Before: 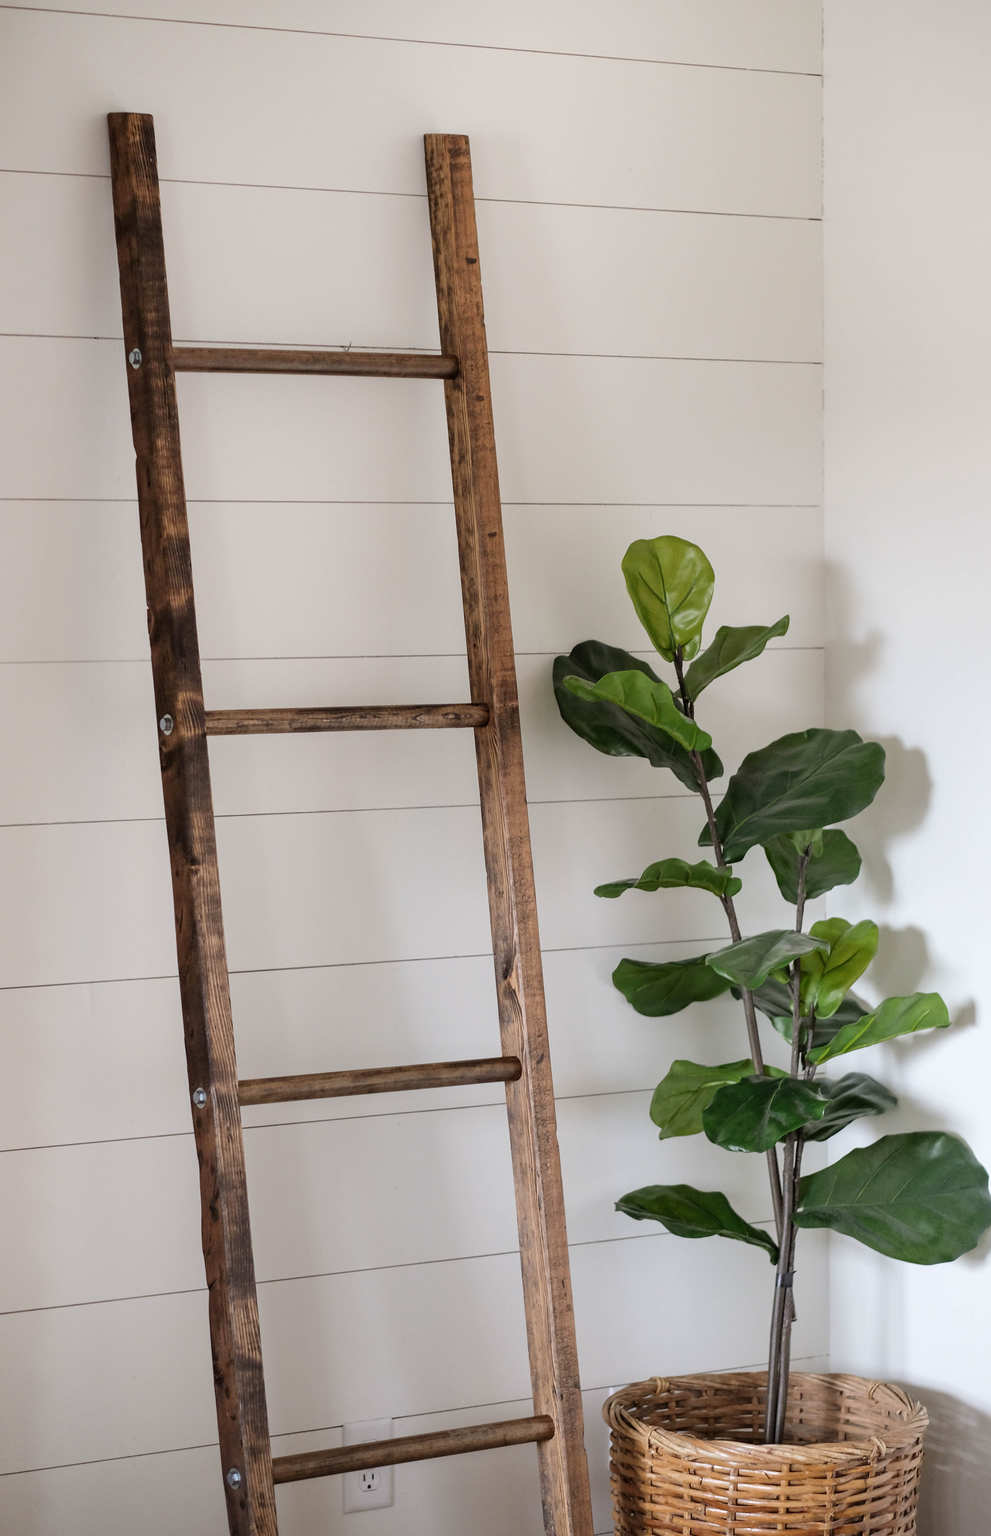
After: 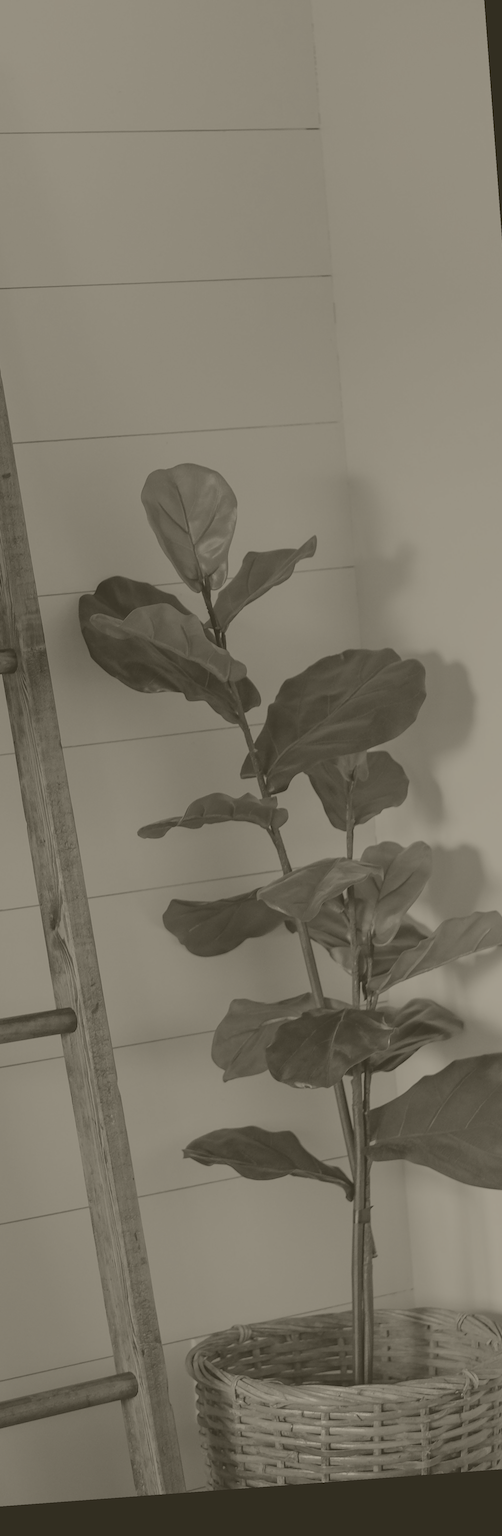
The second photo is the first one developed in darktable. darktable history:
contrast brightness saturation: contrast -0.28
tone equalizer: on, module defaults
exposure: exposure 0.4 EV, compensate highlight preservation false
rotate and perspective: rotation -4.25°, automatic cropping off
crop: left 47.628%, top 6.643%, right 7.874%
colorize: hue 41.44°, saturation 22%, source mix 60%, lightness 10.61%
